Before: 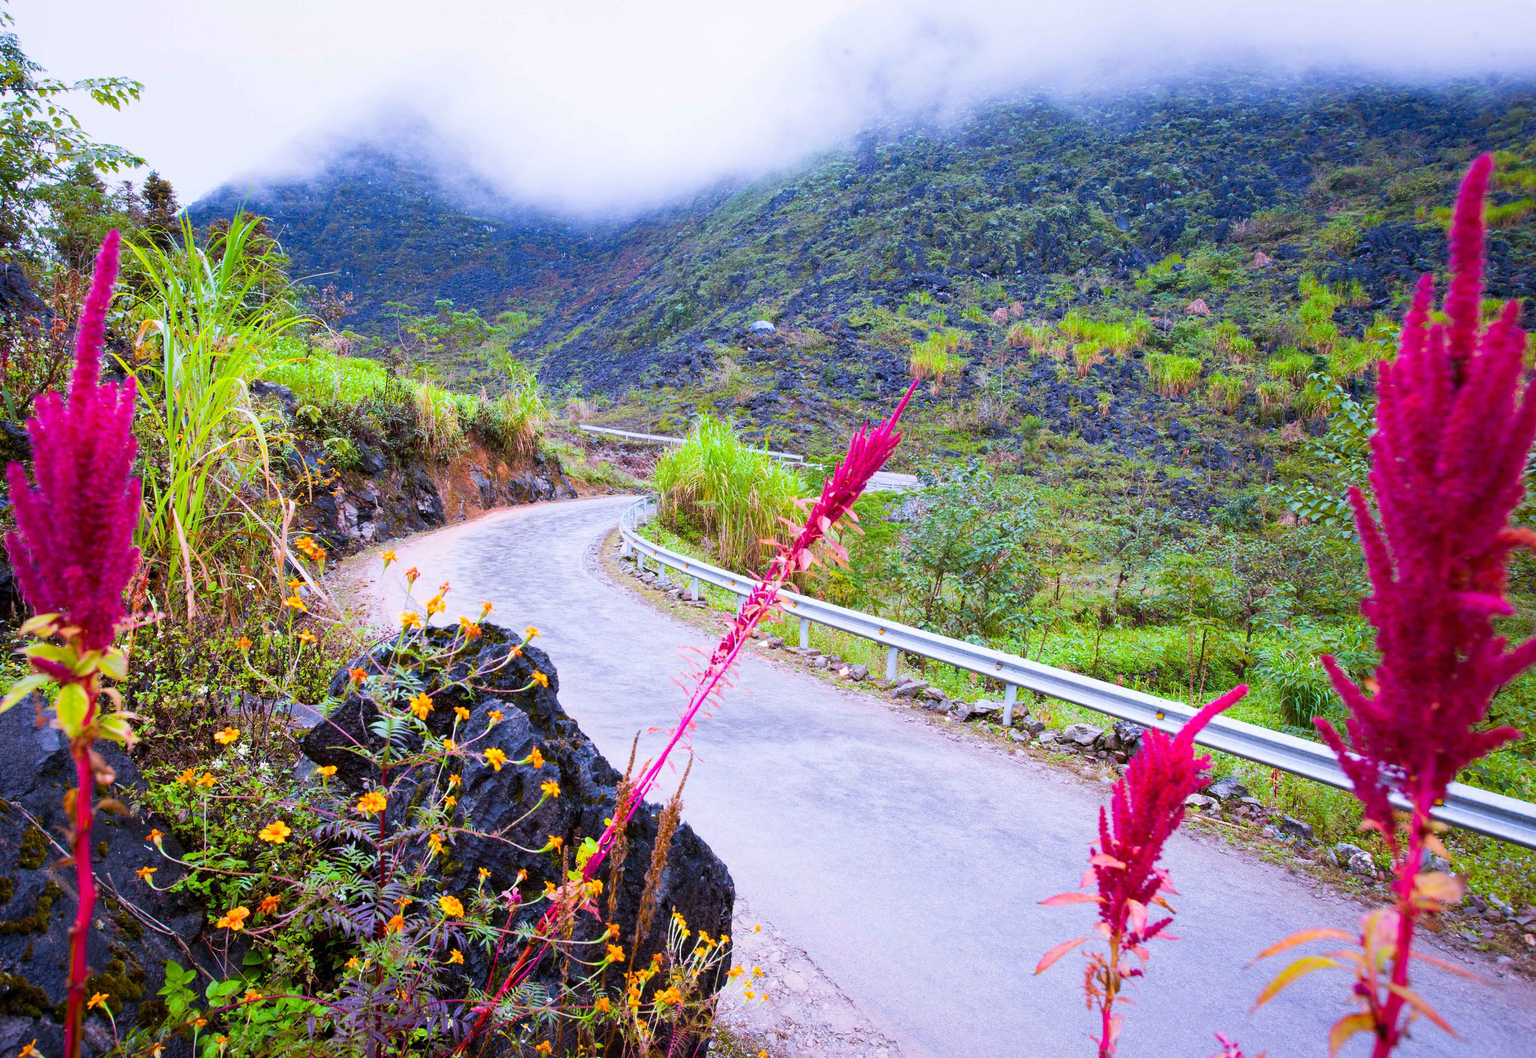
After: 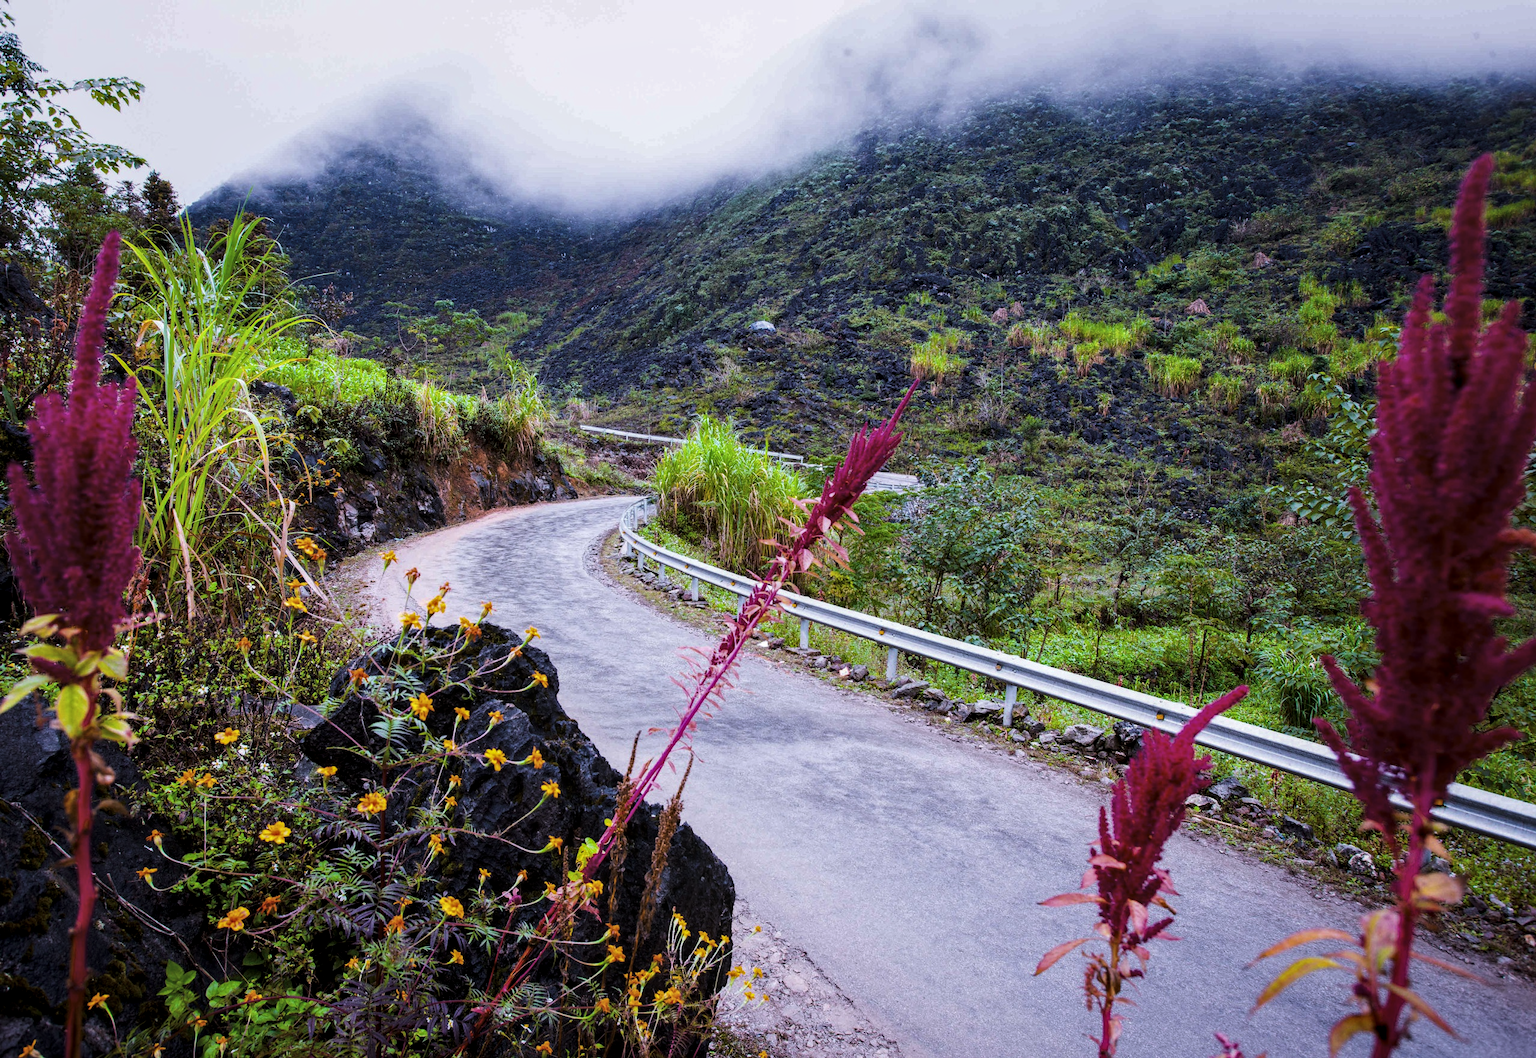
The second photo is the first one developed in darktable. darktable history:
levels: levels [0, 0.618, 1]
local contrast: on, module defaults
